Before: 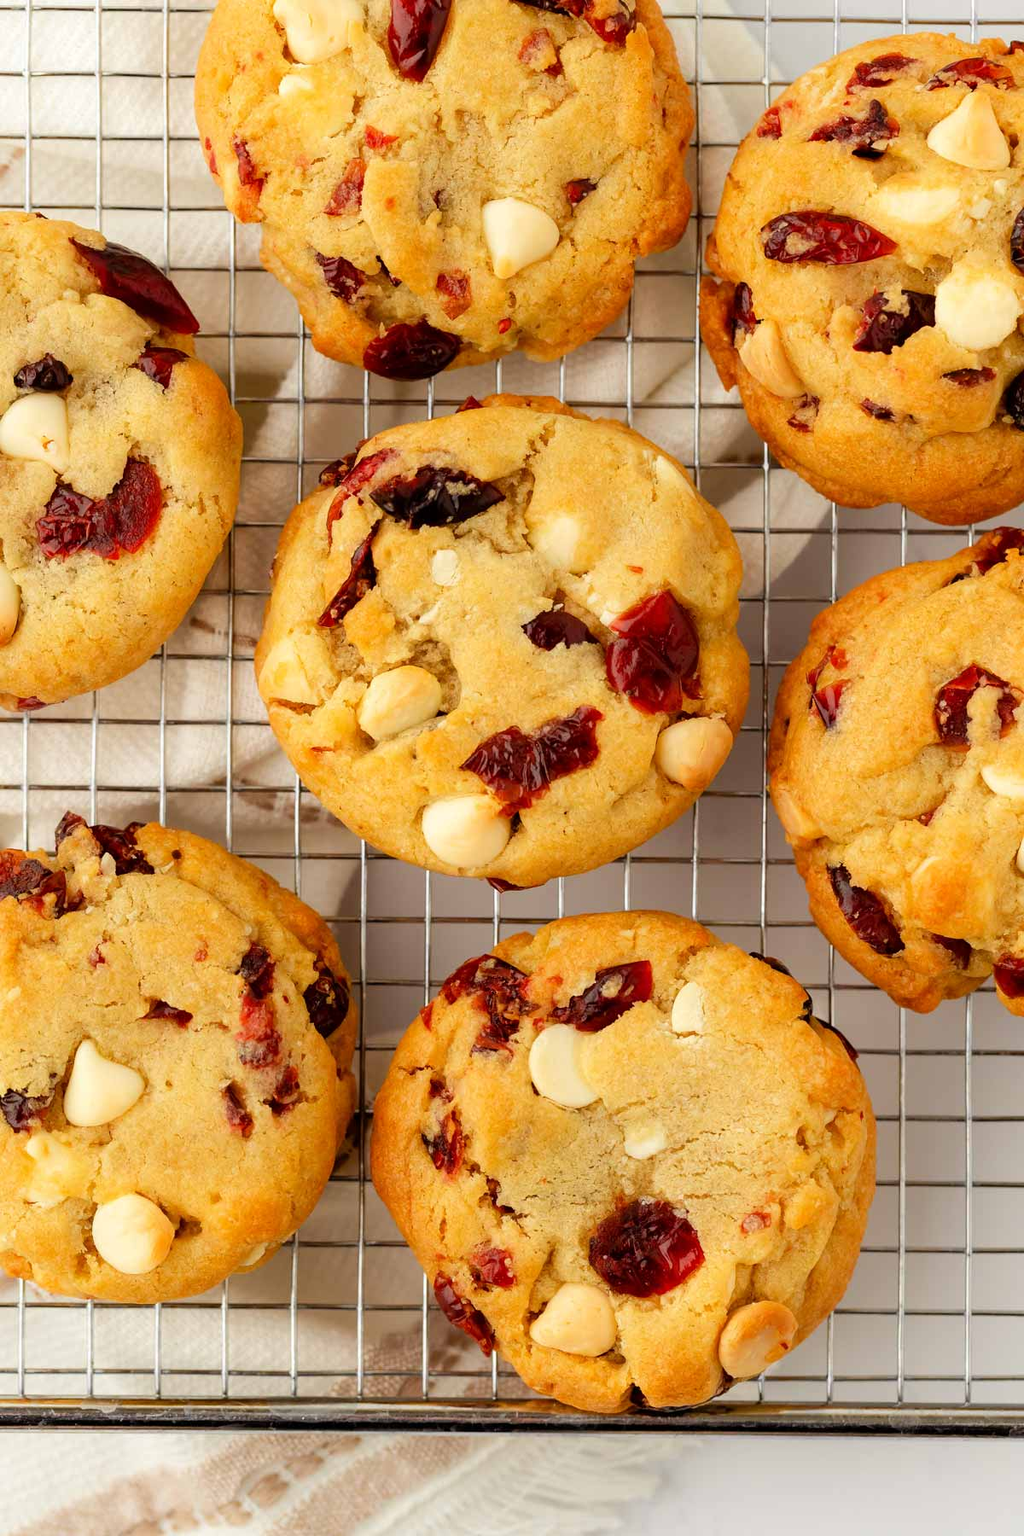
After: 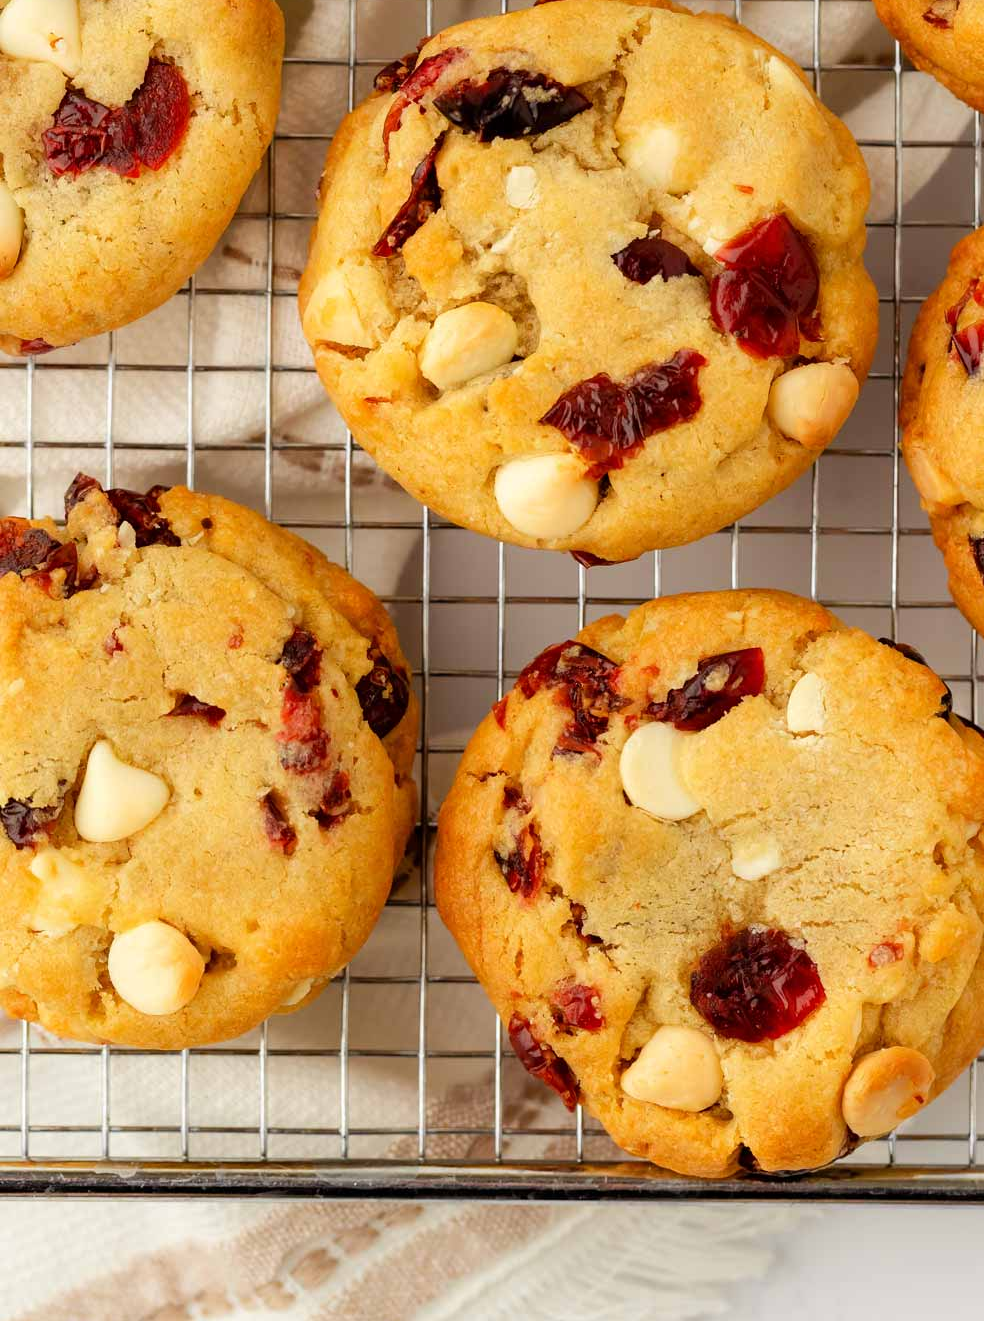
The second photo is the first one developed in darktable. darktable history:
crop: top 26.6%, right 17.944%
